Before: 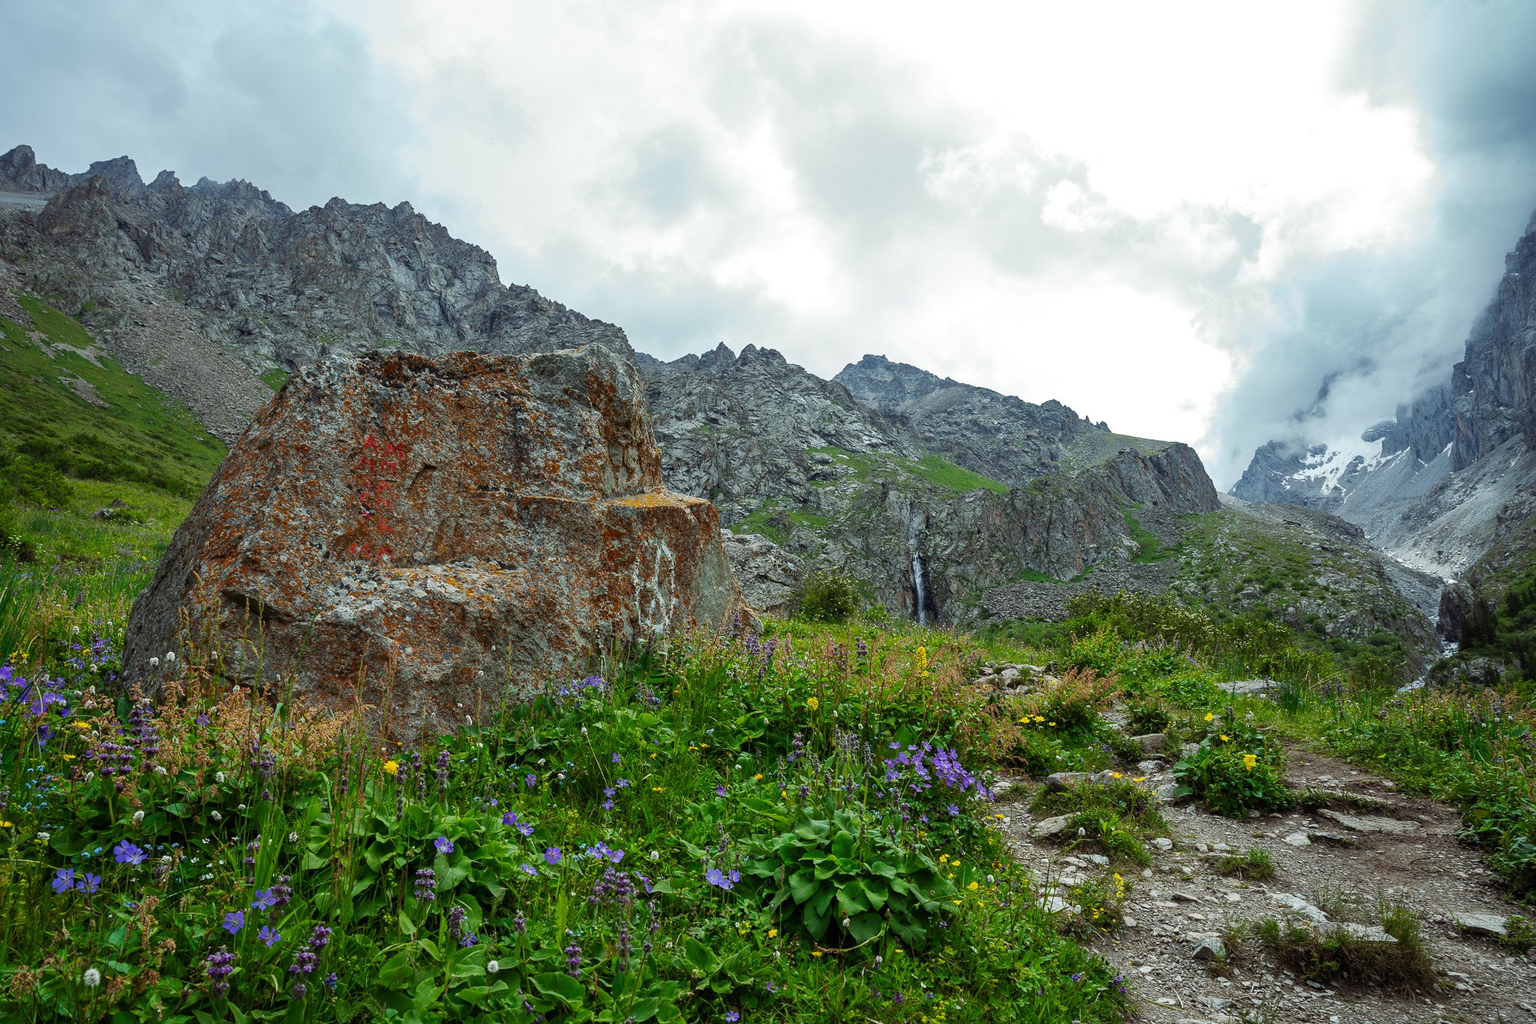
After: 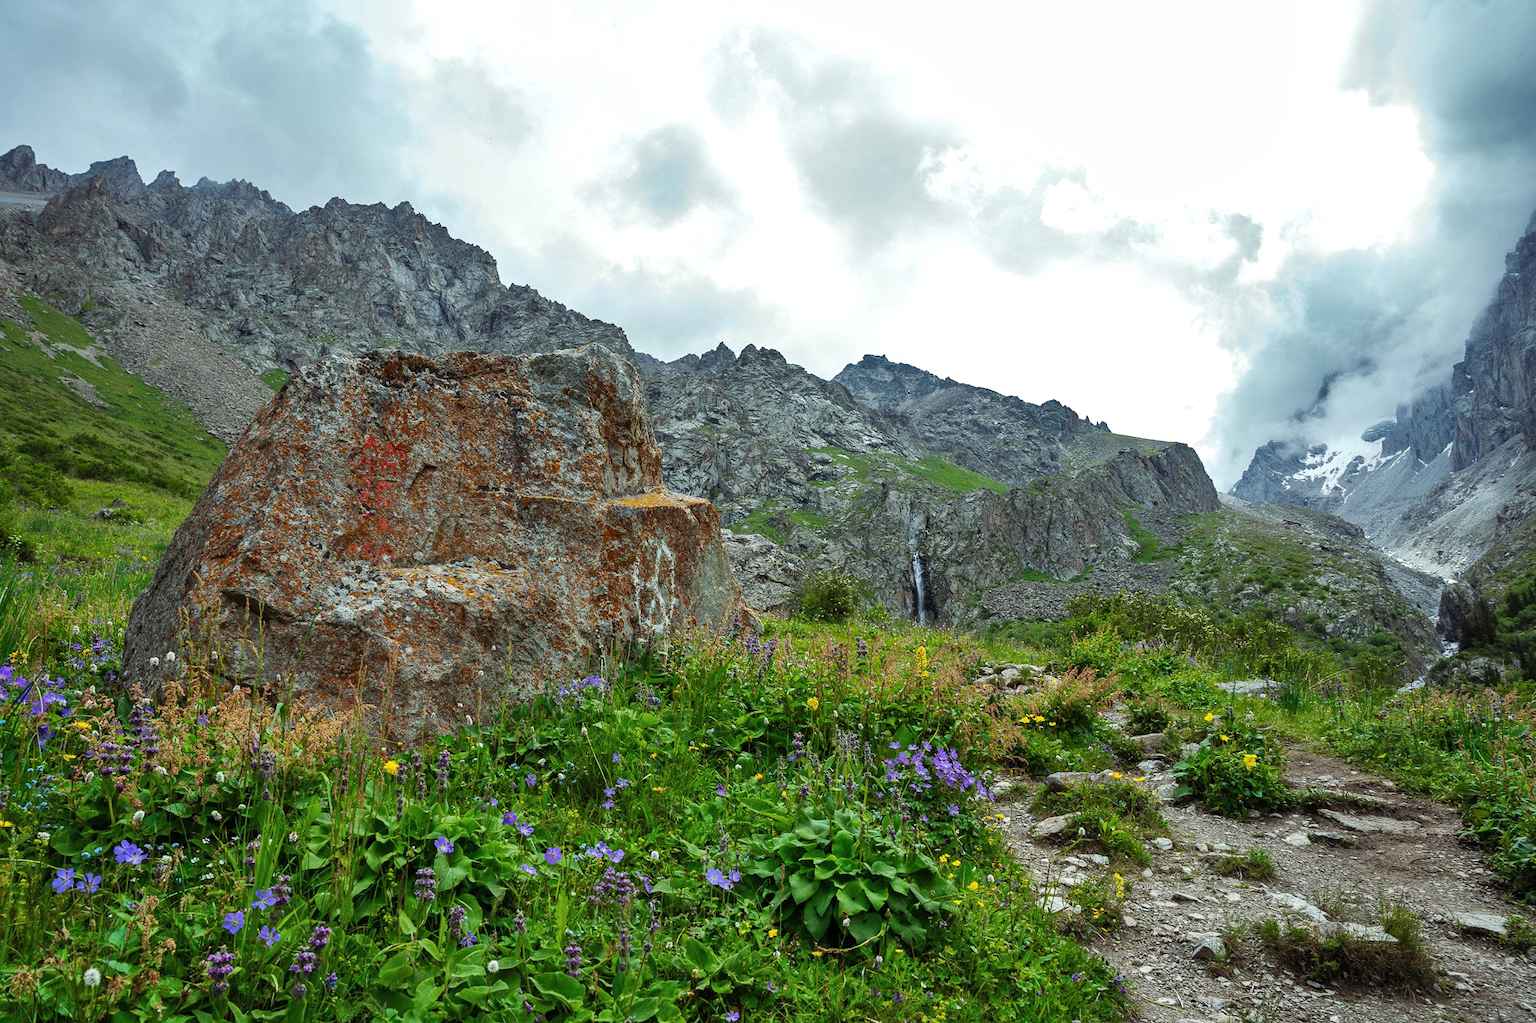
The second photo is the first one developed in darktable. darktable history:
shadows and highlights: soften with gaussian
exposure: exposure 0.187 EV, compensate highlight preservation false
